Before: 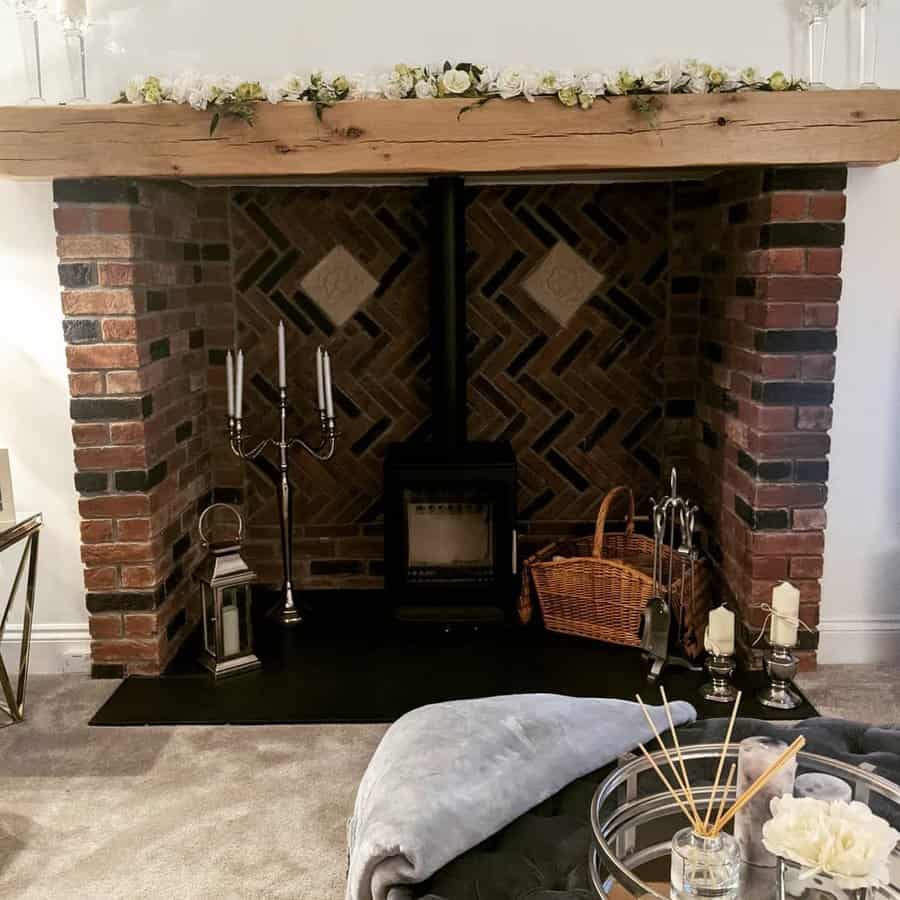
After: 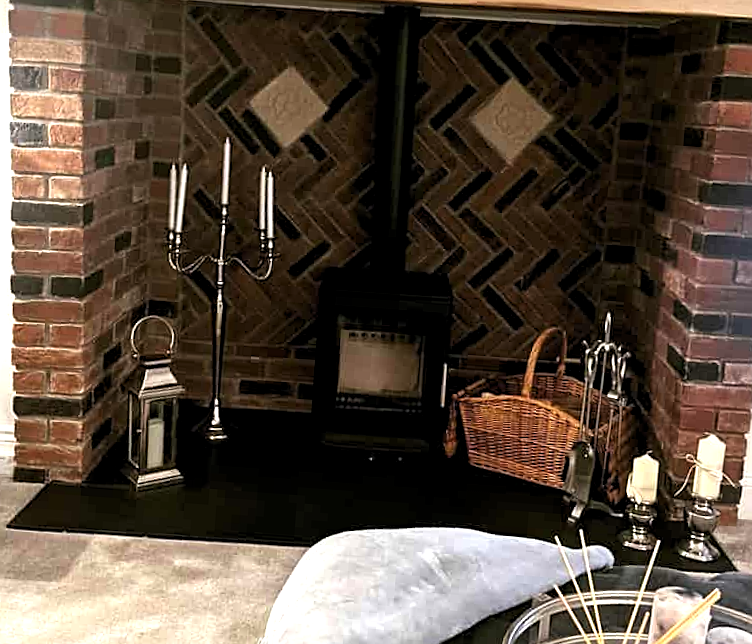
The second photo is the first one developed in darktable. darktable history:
exposure: black level correction 0, exposure 0.697 EV, compensate exposure bias true, compensate highlight preservation false
sharpen: on, module defaults
levels: levels [0.031, 0.5, 0.969]
crop and rotate: angle -4.11°, left 9.806%, top 21.053%, right 11.984%, bottom 11.916%
